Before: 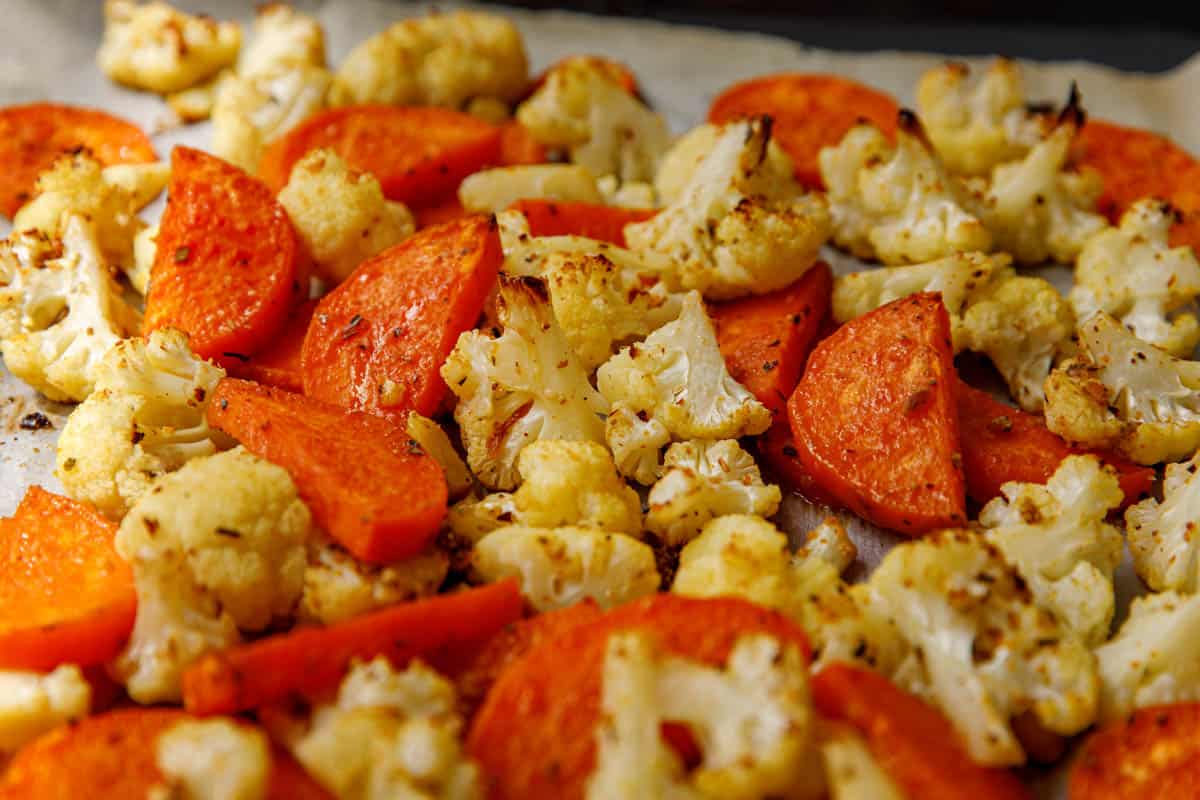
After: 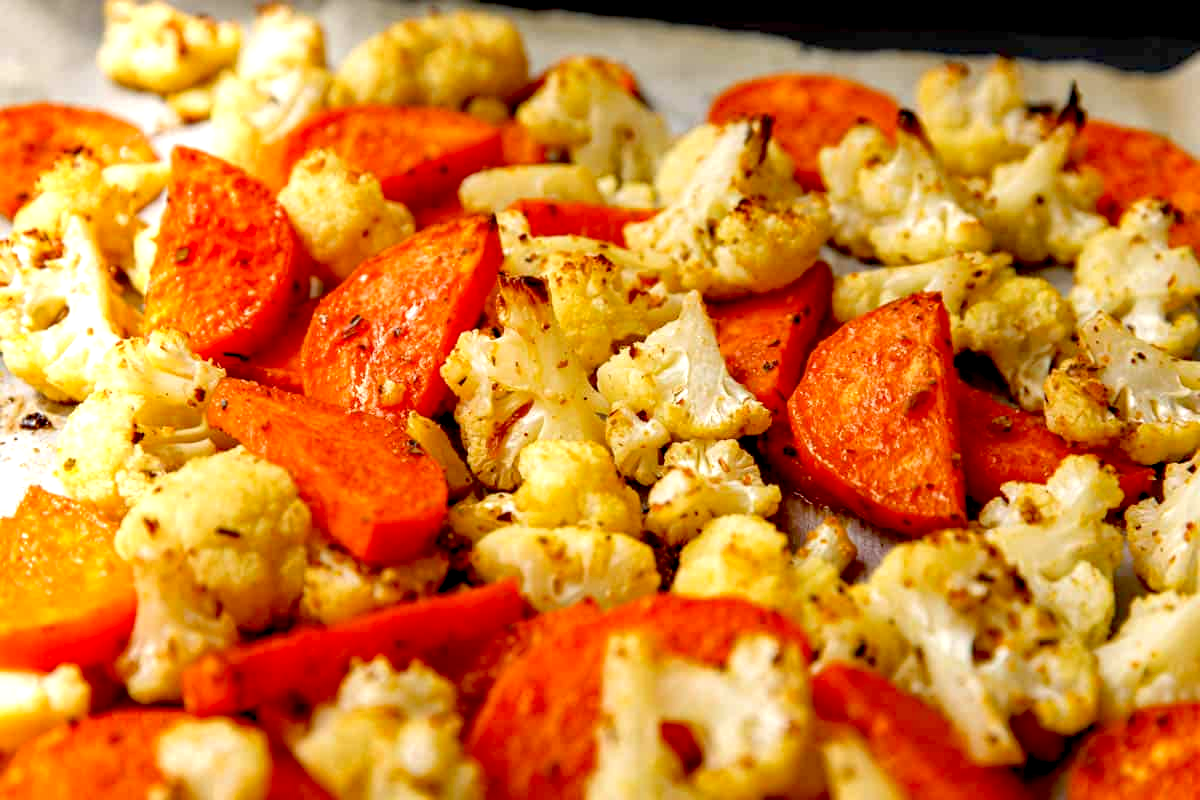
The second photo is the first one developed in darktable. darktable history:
exposure: black level correction 0.011, exposure 0.698 EV, compensate highlight preservation false
